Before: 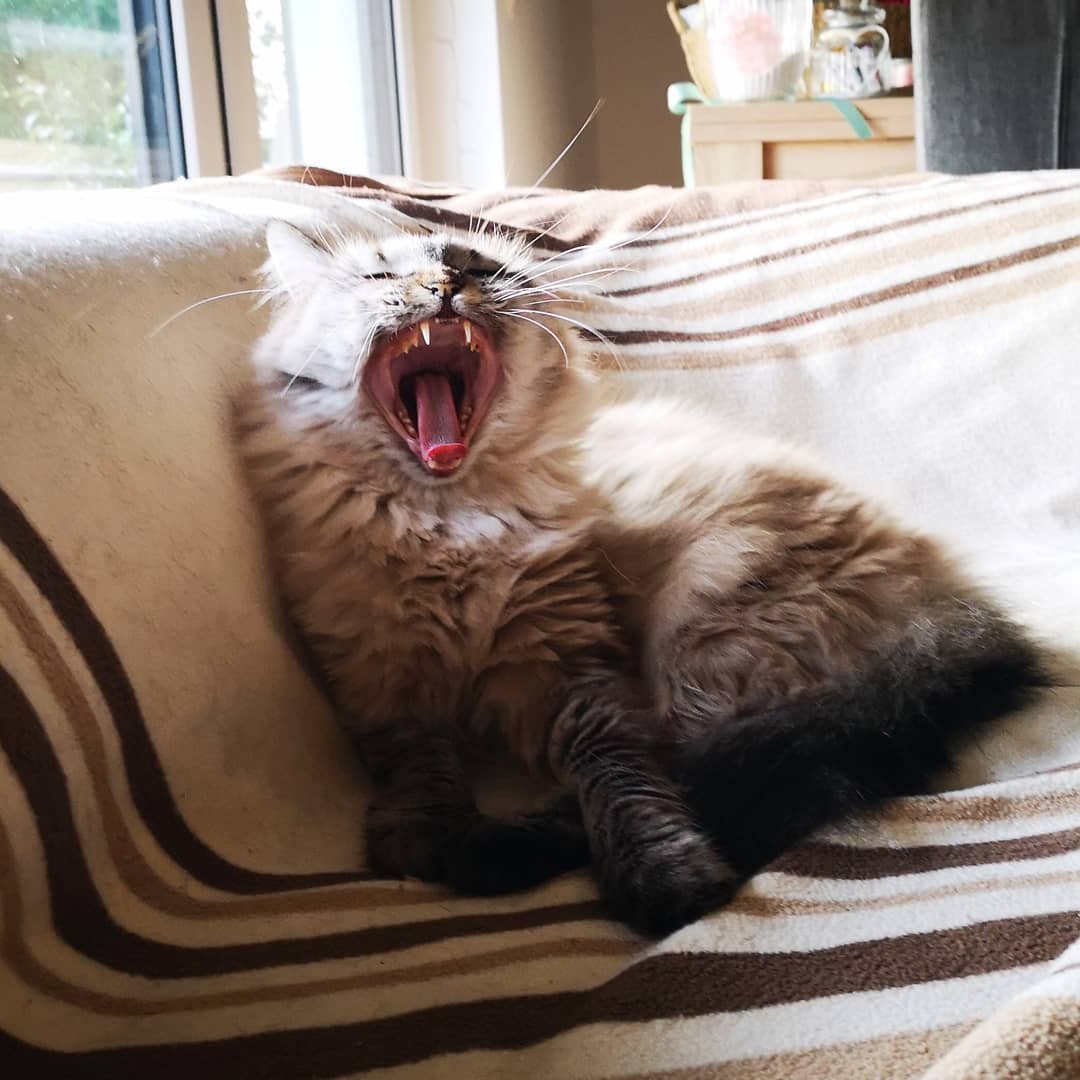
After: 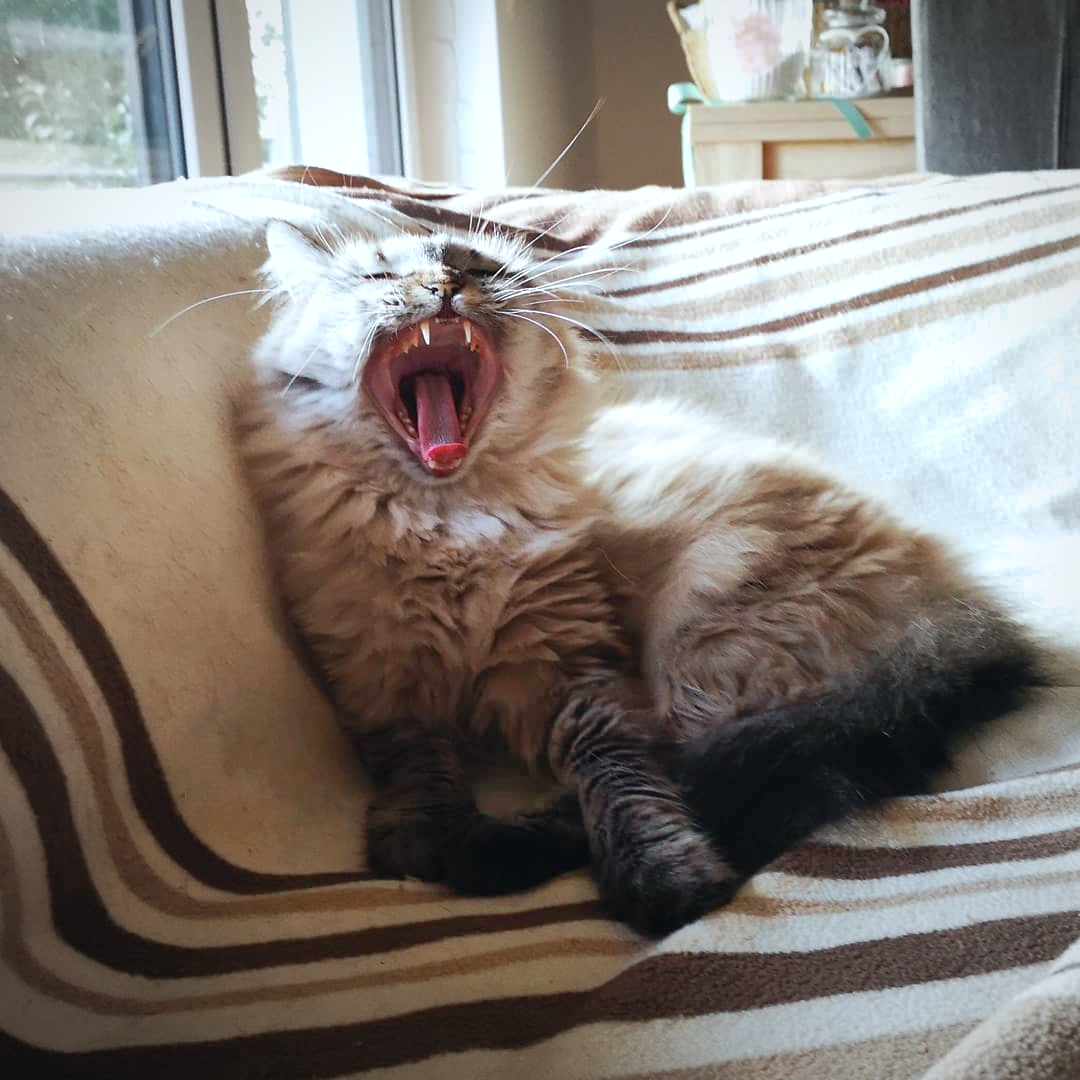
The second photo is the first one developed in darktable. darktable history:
vignetting: brightness -0.33
shadows and highlights: highlights color adjustment 46.39%
color calibration: gray › normalize channels true, illuminant Planckian (black body), adaptation linear Bradford (ICC v4), x 0.362, y 0.366, temperature 4512.92 K, gamut compression 0.02
exposure: exposure 0.129 EV, compensate exposure bias true, compensate highlight preservation false
